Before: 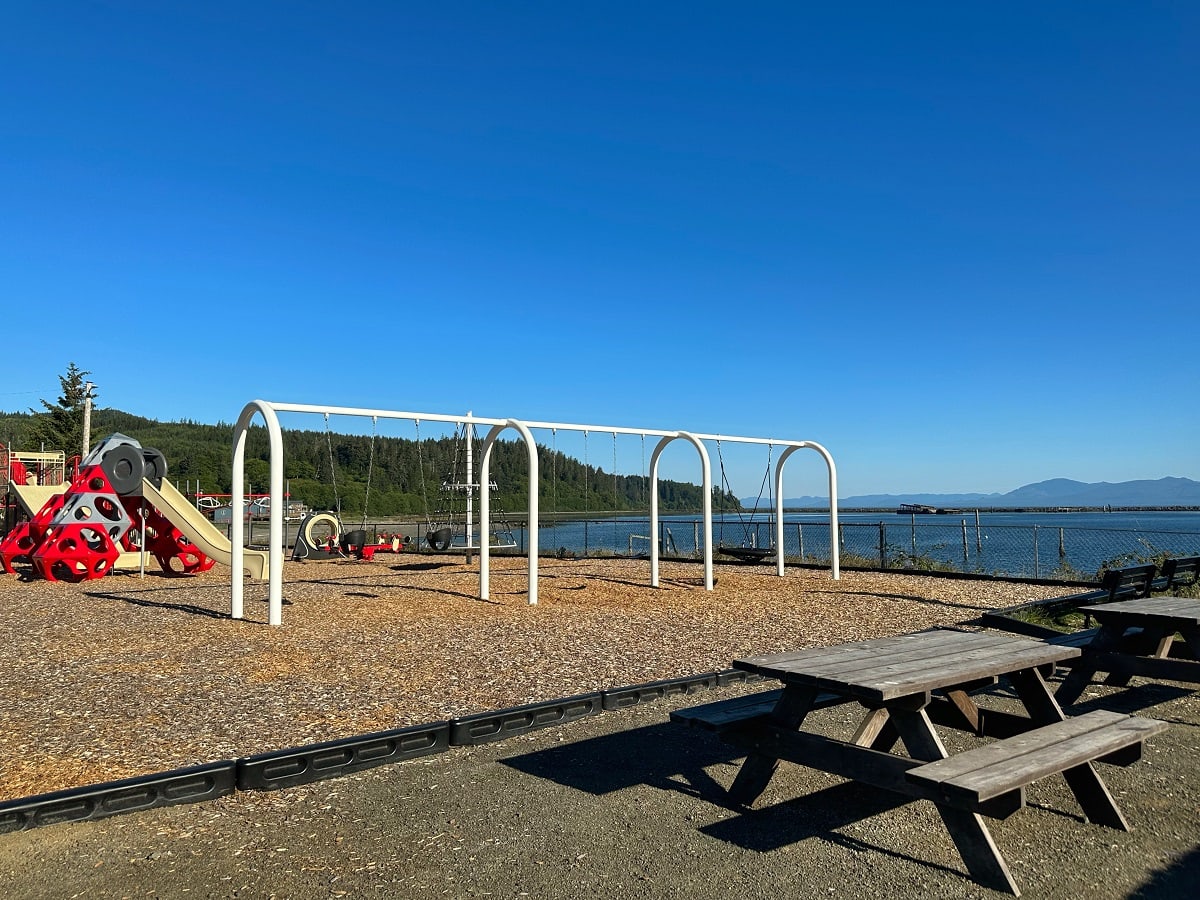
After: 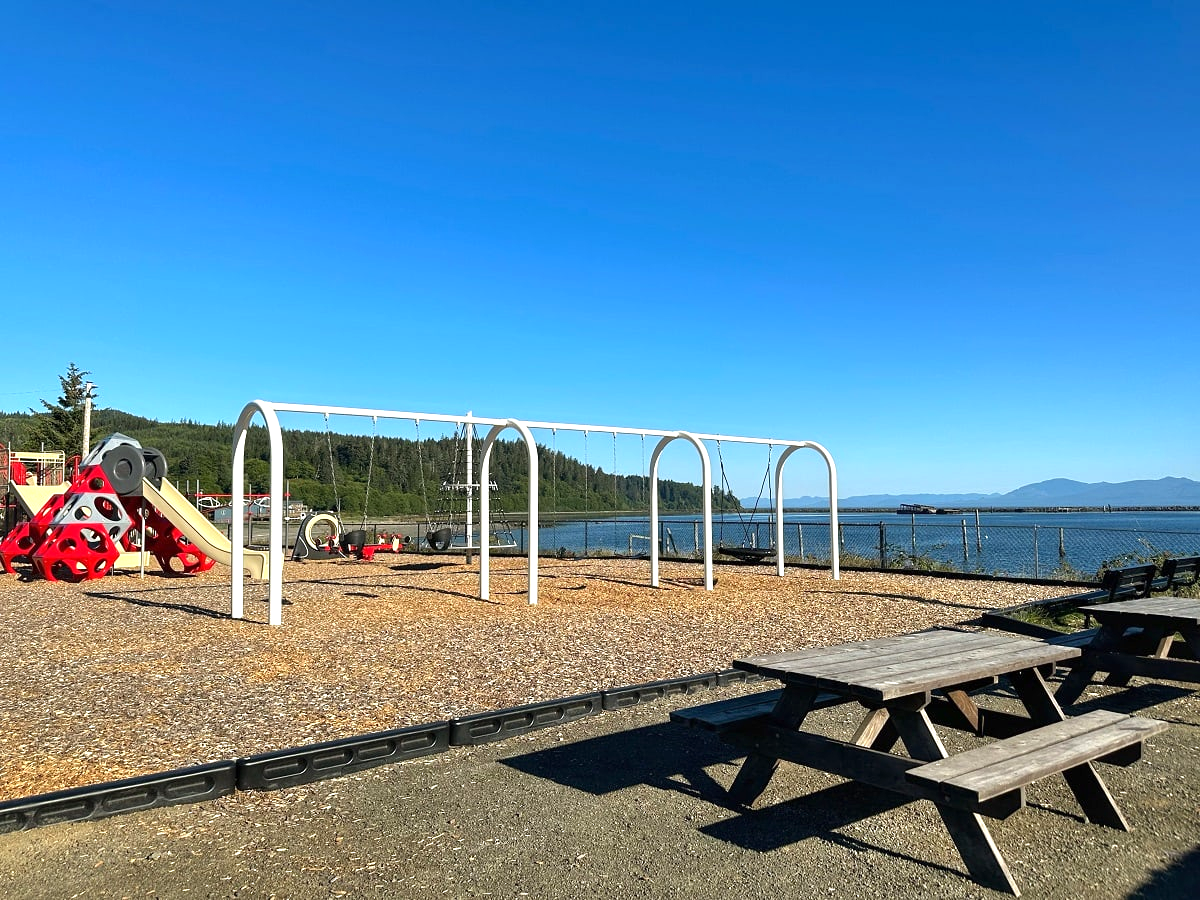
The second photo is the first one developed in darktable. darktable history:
exposure: exposure 0.602 EV, compensate highlight preservation false
